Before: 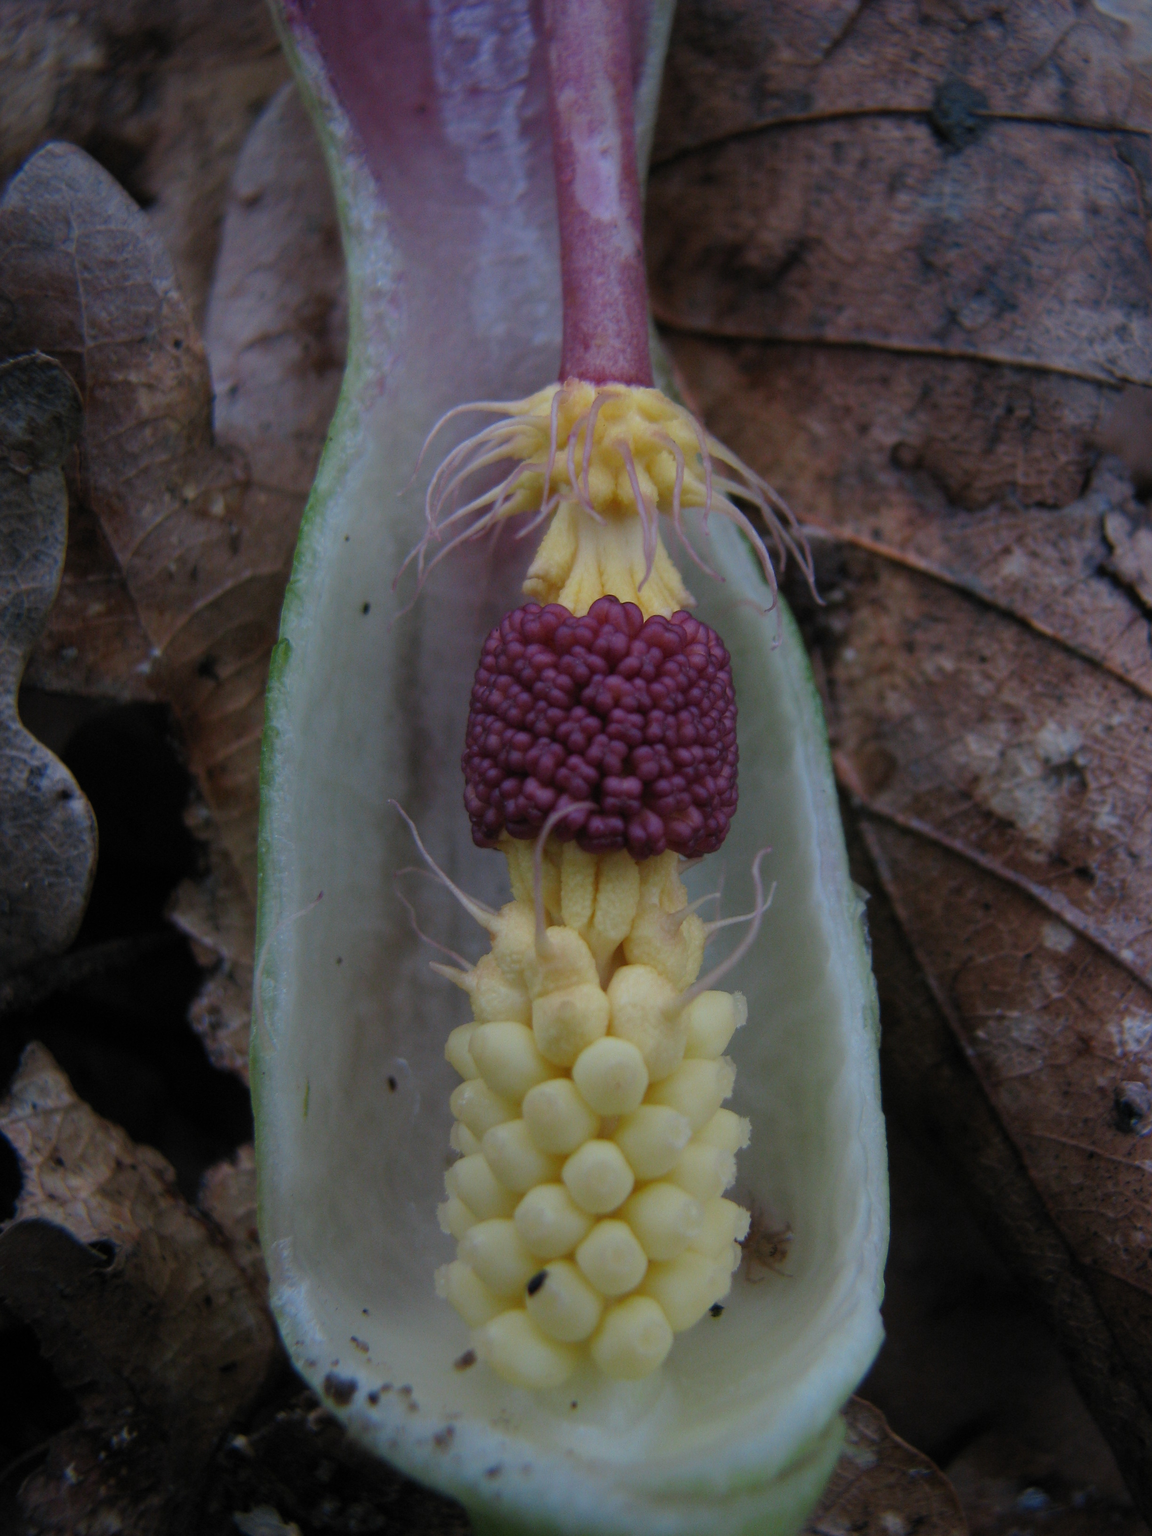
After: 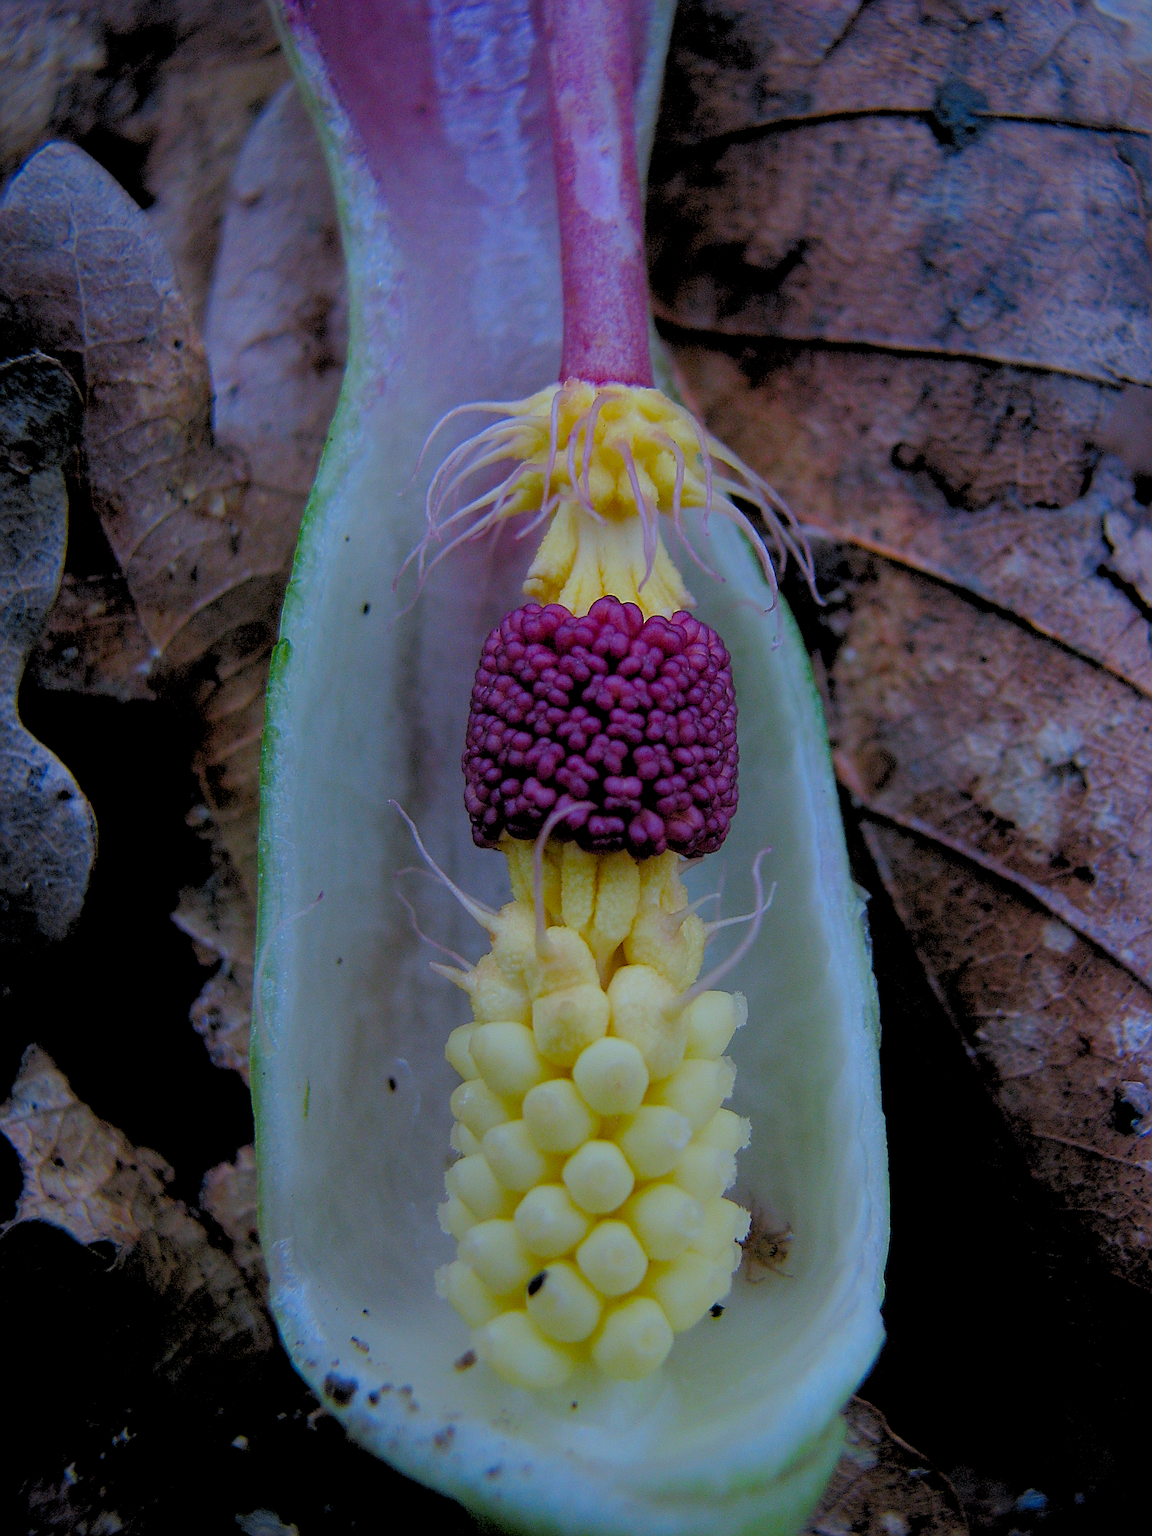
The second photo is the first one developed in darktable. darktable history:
color balance rgb: perceptual saturation grading › global saturation 20%, perceptual saturation grading › highlights 2.68%, perceptual saturation grading › shadows 50%
rgb levels: preserve colors sum RGB, levels [[0.038, 0.433, 0.934], [0, 0.5, 1], [0, 0.5, 1]]
white balance: red 0.931, blue 1.11
sharpen: amount 2
